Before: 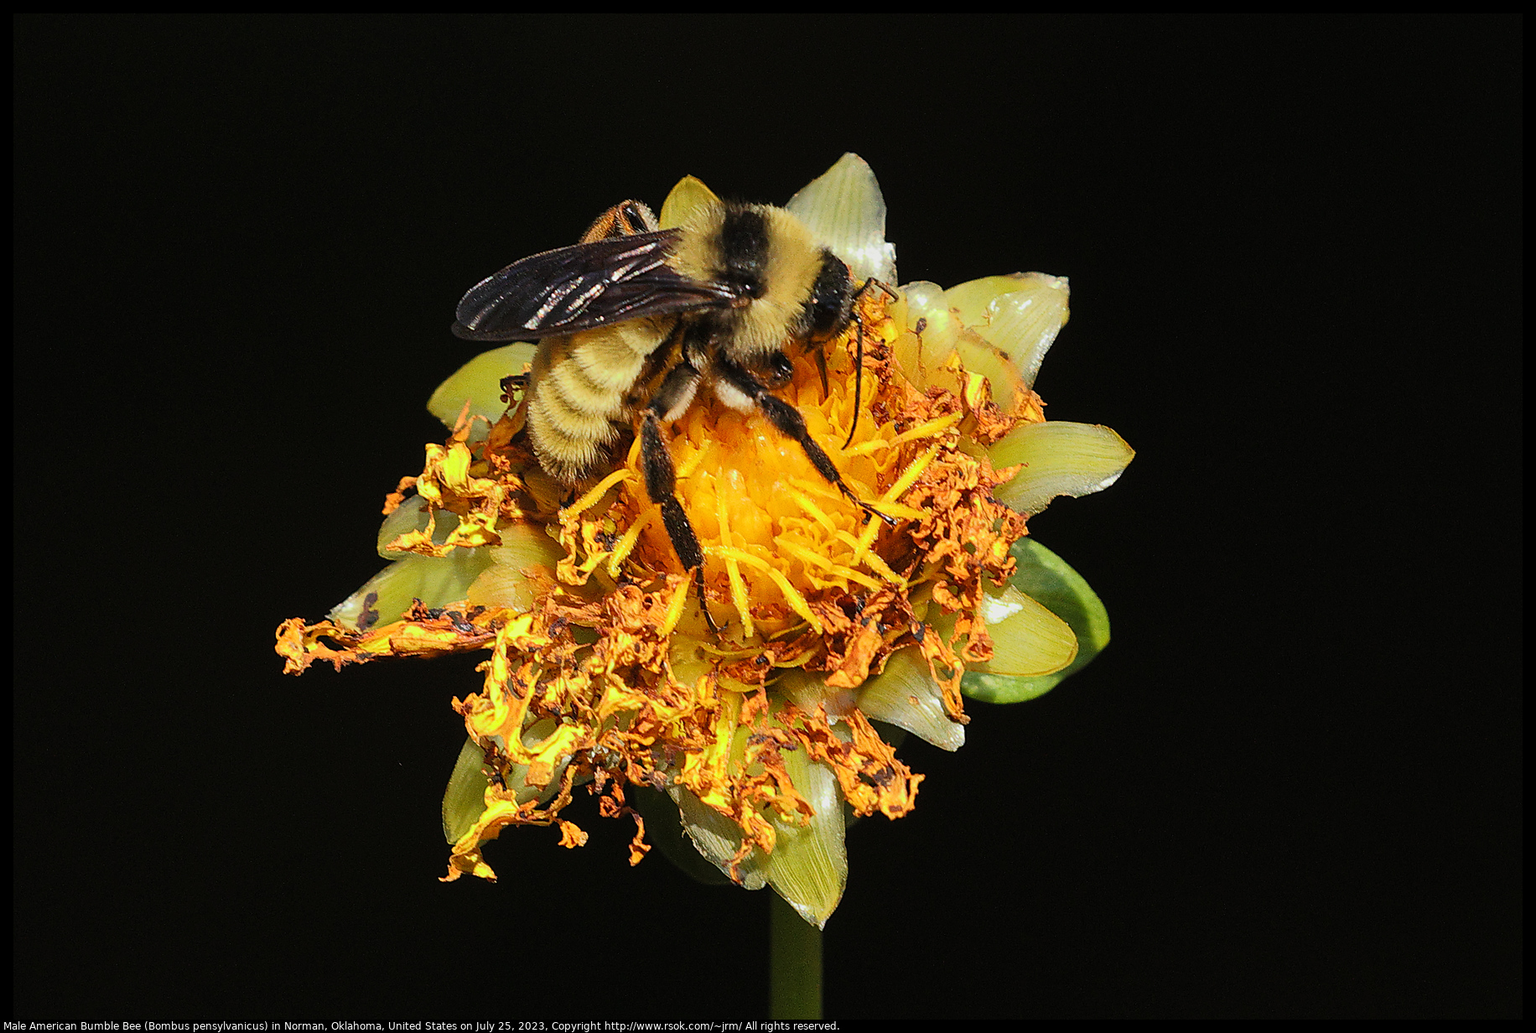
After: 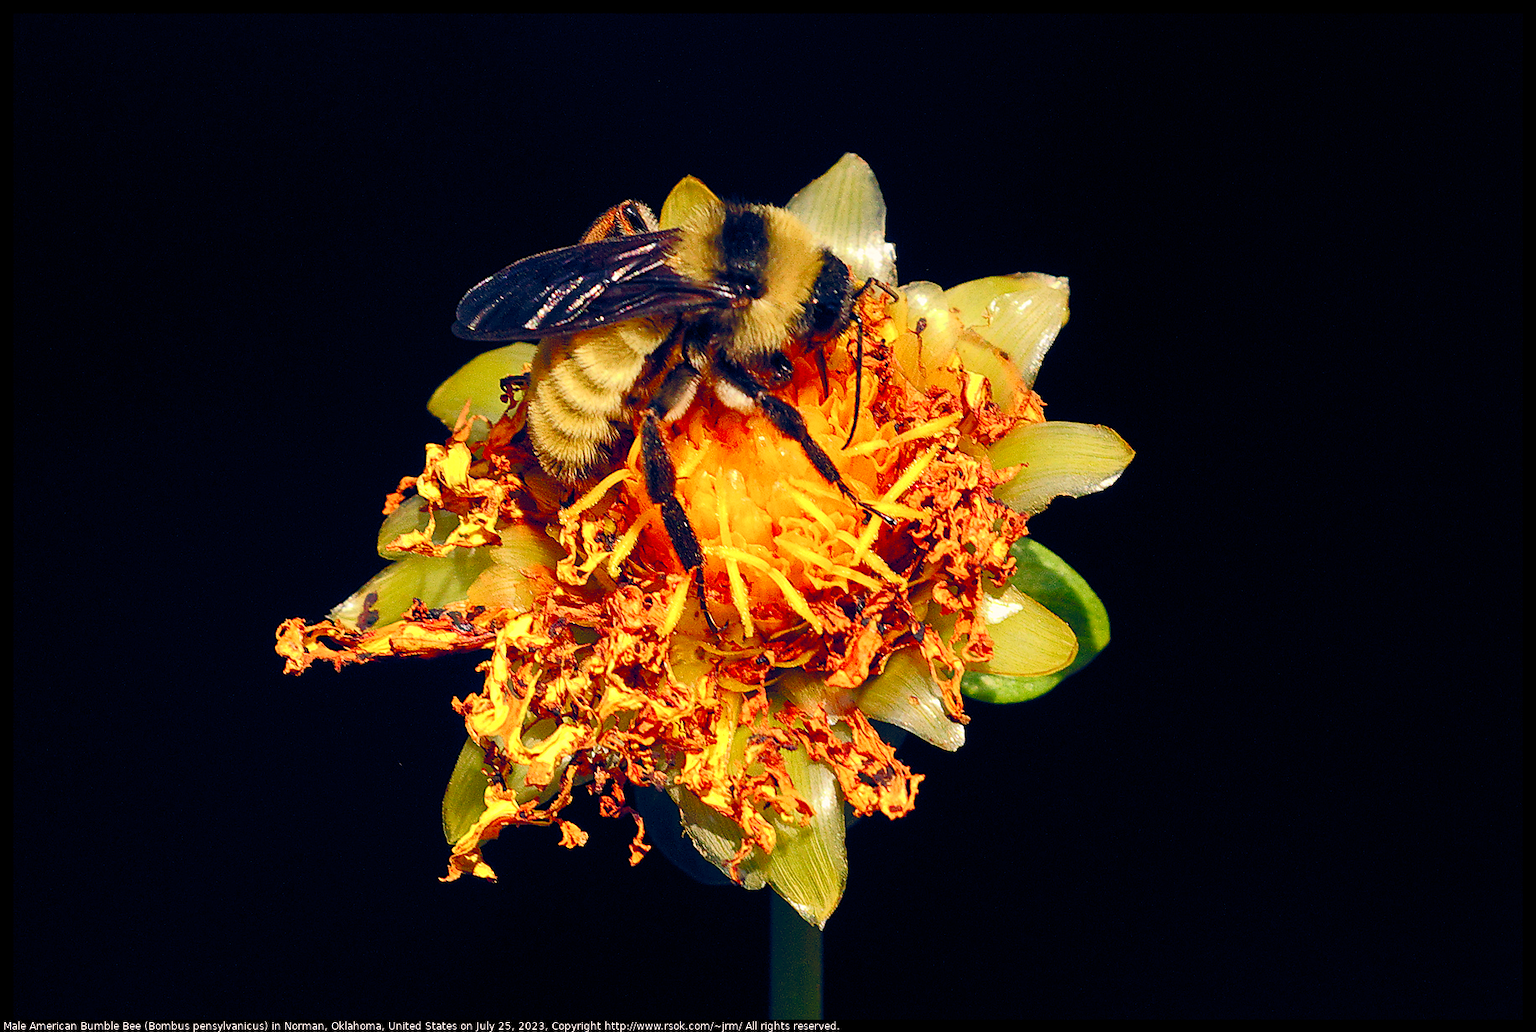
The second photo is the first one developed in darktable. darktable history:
color balance rgb: highlights gain › chroma 2.94%, highlights gain › hue 60.57°, global offset › chroma 0.25%, global offset › hue 256.52°, perceptual saturation grading › global saturation 20%, perceptual saturation grading › highlights -50%, perceptual saturation grading › shadows 30%, contrast 15%
contrast brightness saturation: saturation 0.5
